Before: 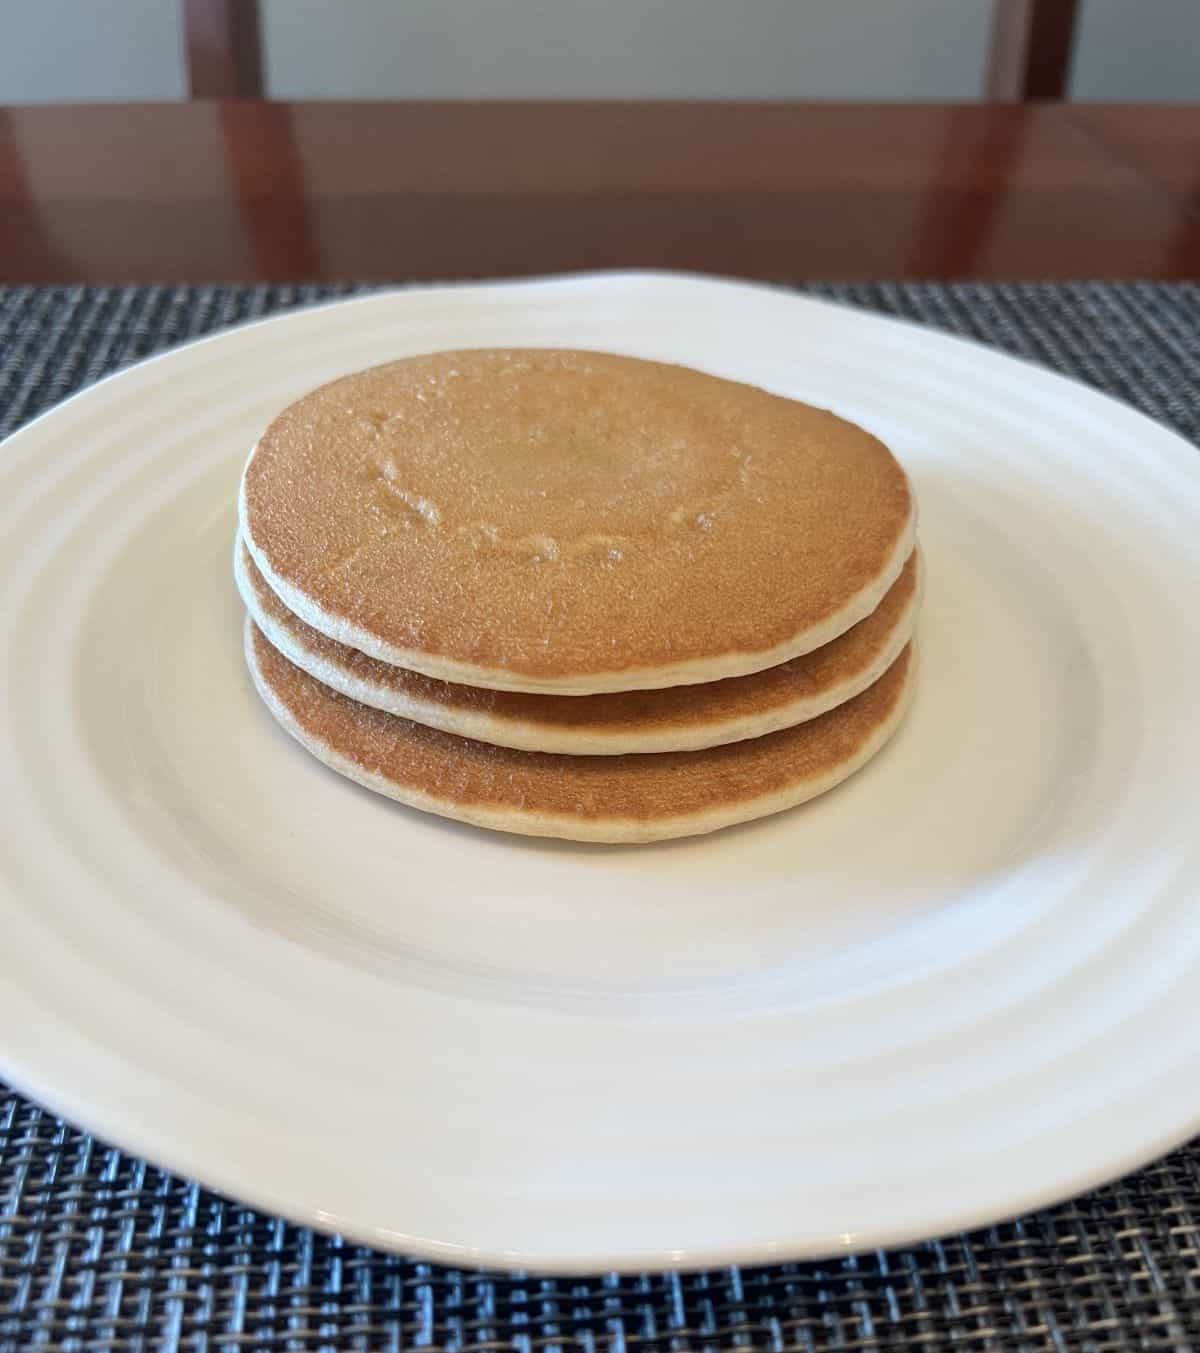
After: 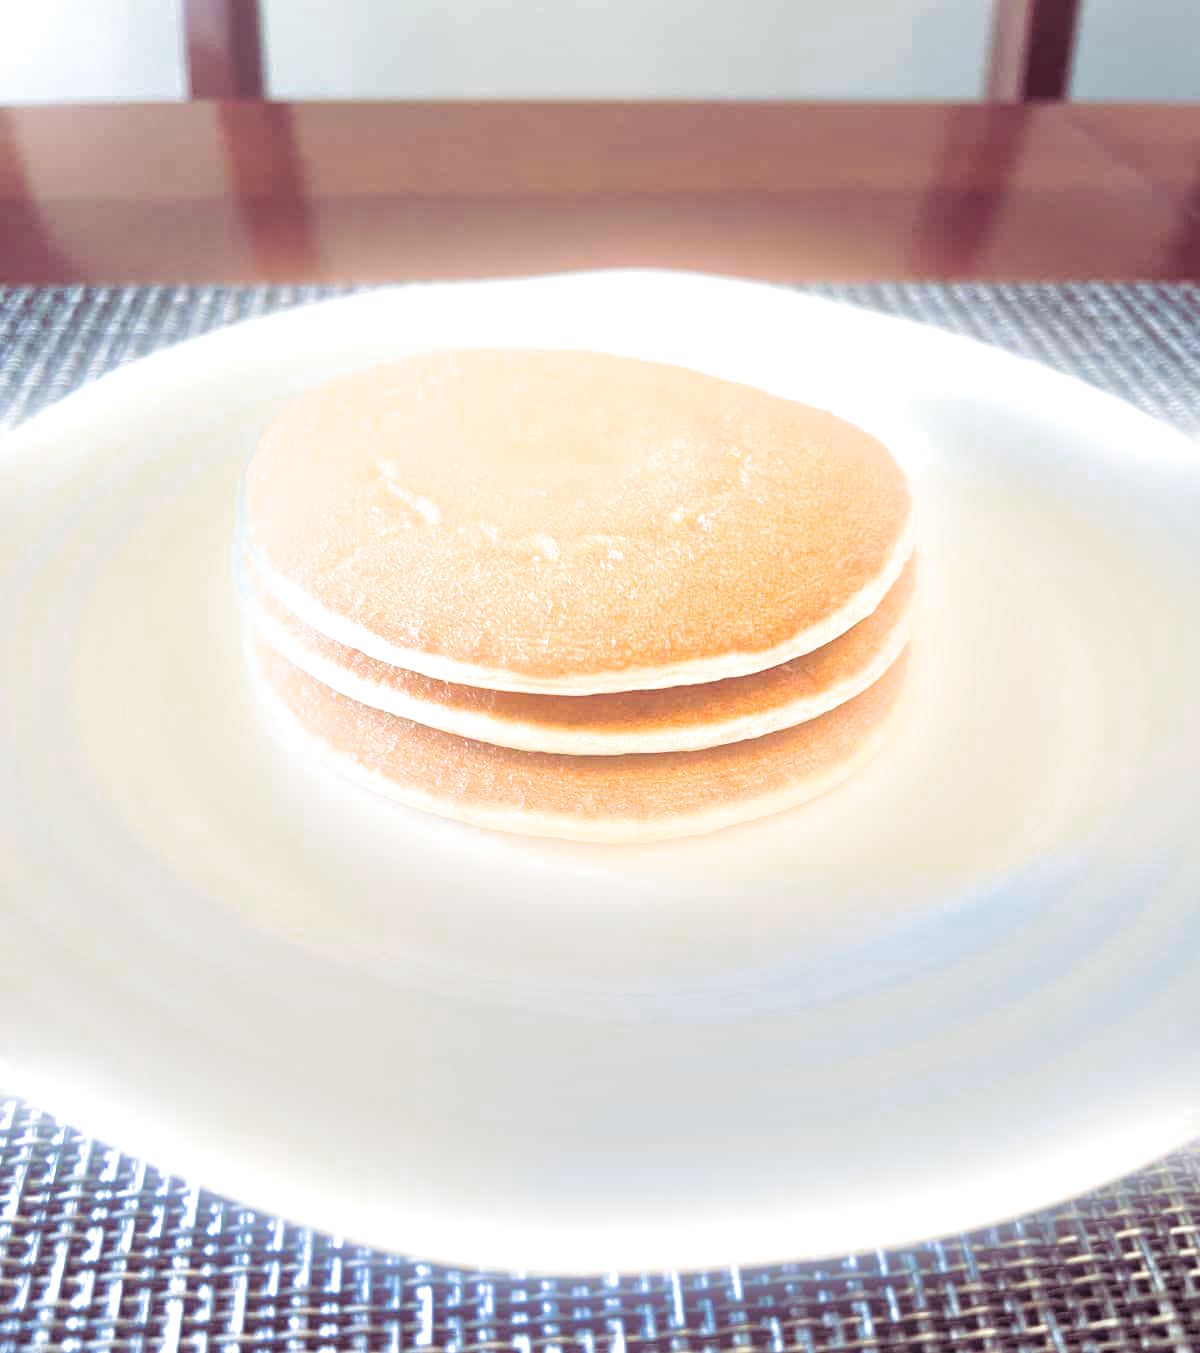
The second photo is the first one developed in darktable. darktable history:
bloom: size 13.65%, threshold 98.39%, strength 4.82%
split-toning: shadows › hue 316.8°, shadows › saturation 0.47, highlights › hue 201.6°, highlights › saturation 0, balance -41.97, compress 28.01%
exposure: black level correction 0, exposure 1.55 EV, compensate exposure bias true, compensate highlight preservation false
